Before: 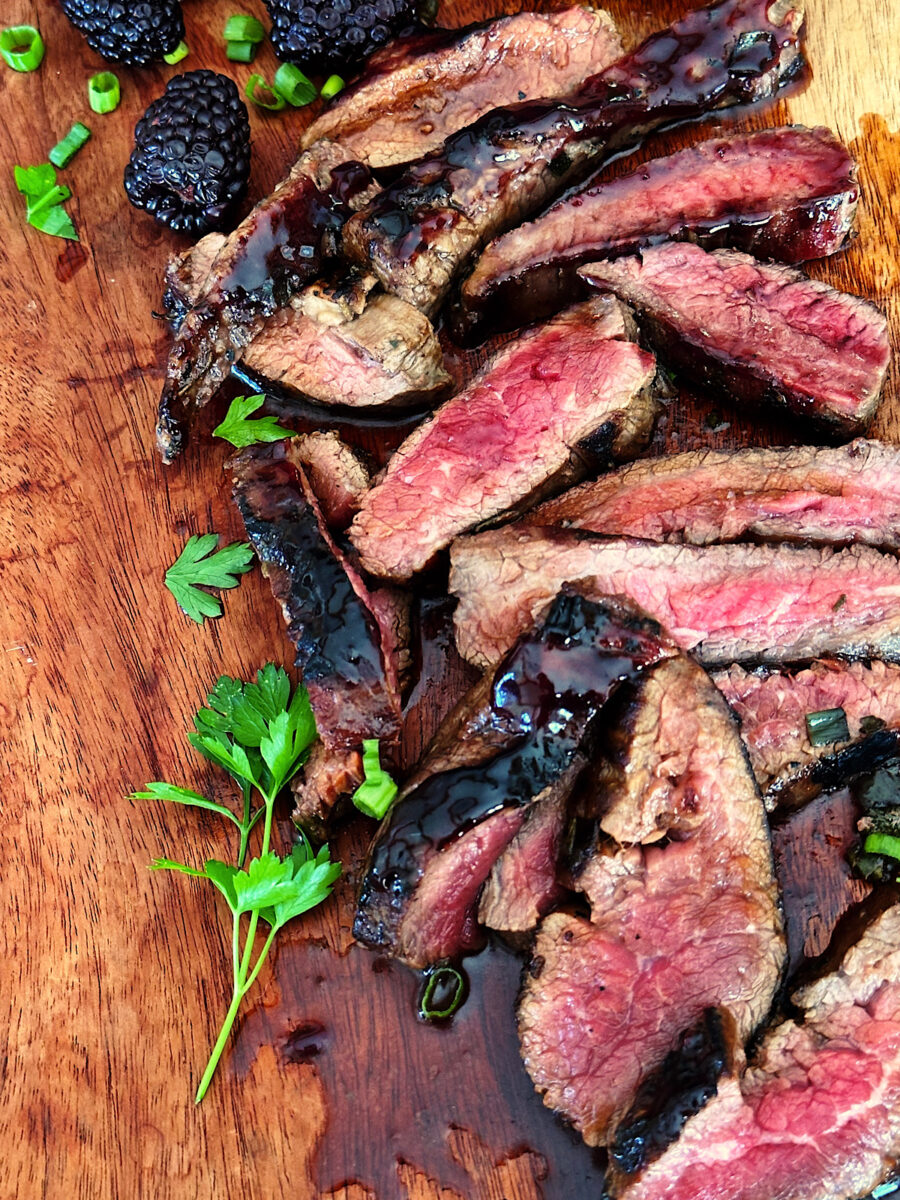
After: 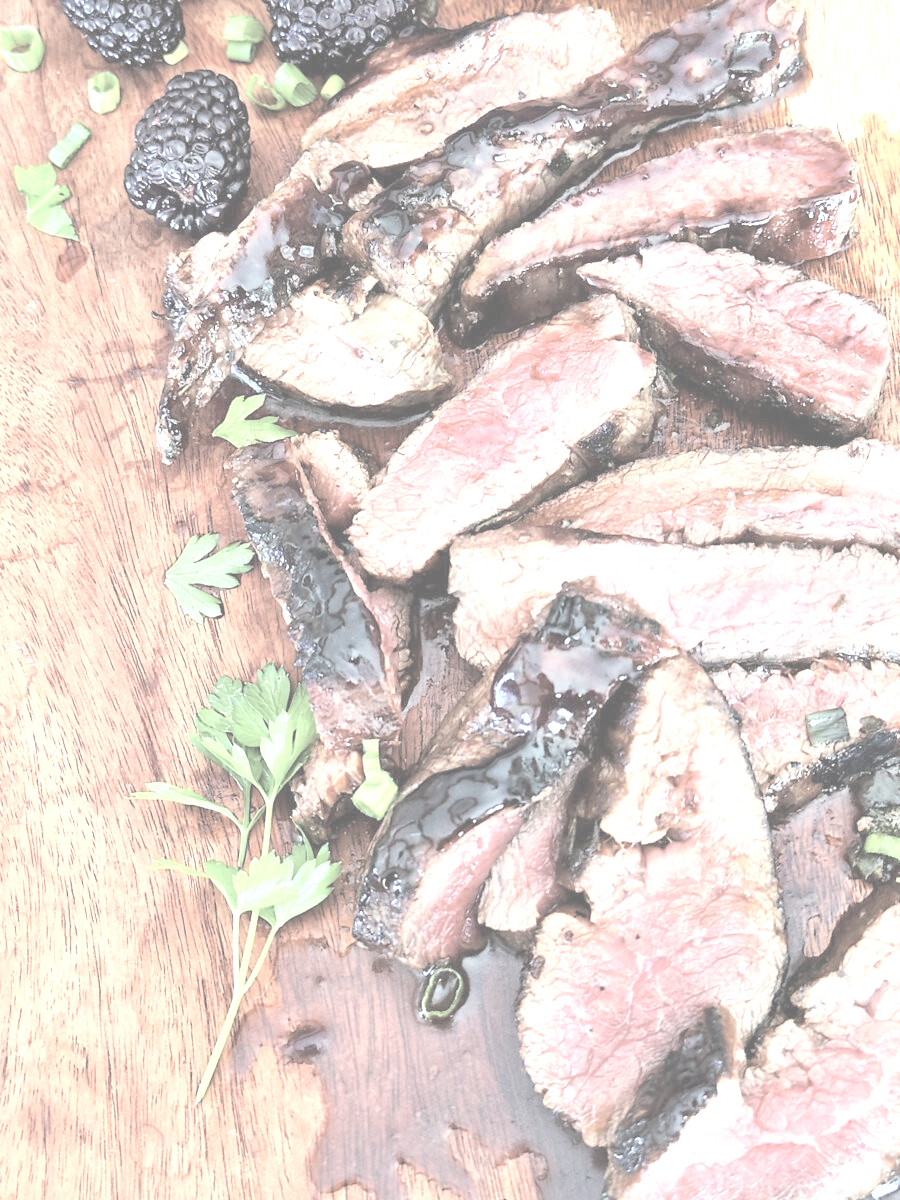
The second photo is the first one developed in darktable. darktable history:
exposure: exposure 2.207 EV, compensate highlight preservation false
local contrast: mode bilateral grid, contrast 20, coarseness 50, detail 120%, midtone range 0.2
contrast brightness saturation: contrast -0.32, brightness 0.75, saturation -0.78
